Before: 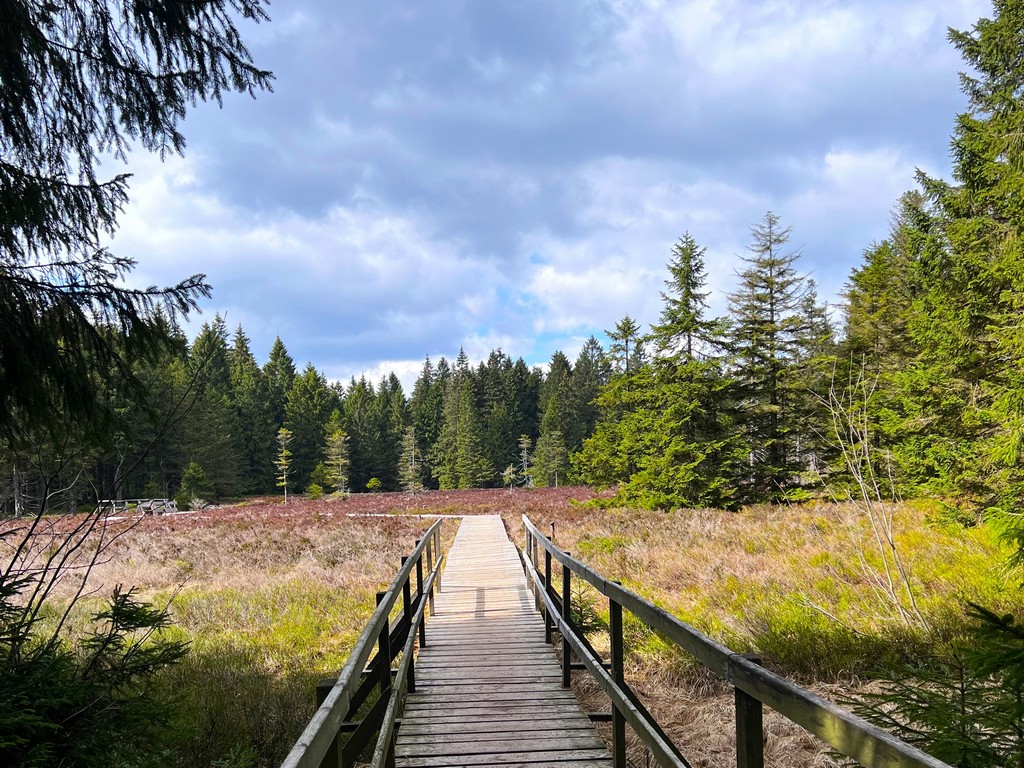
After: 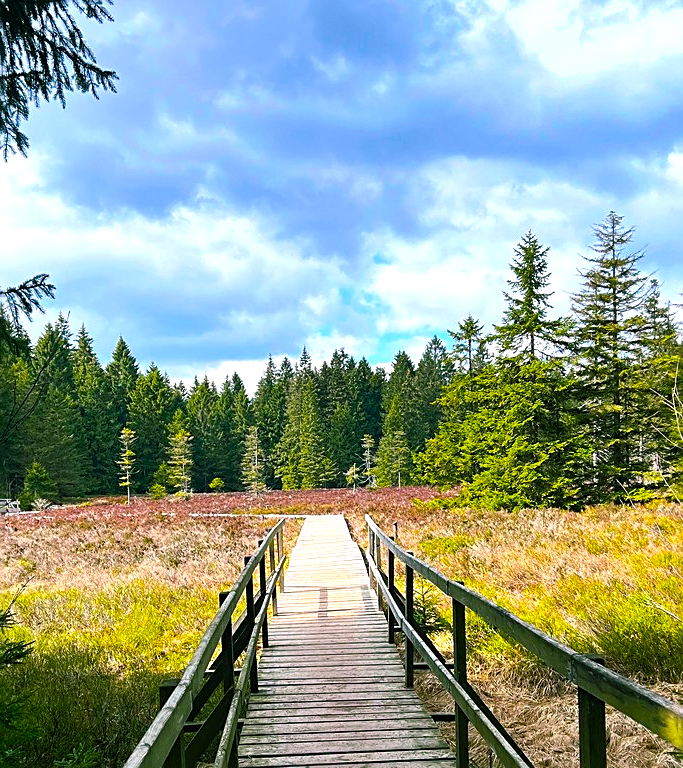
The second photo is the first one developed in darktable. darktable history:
color balance rgb: shadows lift › chroma 11.628%, shadows lift › hue 130.54°, highlights gain › luminance 14.677%, linear chroma grading › global chroma 9.064%, perceptual saturation grading › global saturation 29.472%, perceptual brilliance grading › global brilliance 2.244%, perceptual brilliance grading › highlights -3.659%
shadows and highlights: shadows 13.85, white point adjustment 1.16, soften with gaussian
crop: left 15.391%, right 17.874%
sharpen: on, module defaults
exposure: exposure 0.299 EV, compensate highlight preservation false
